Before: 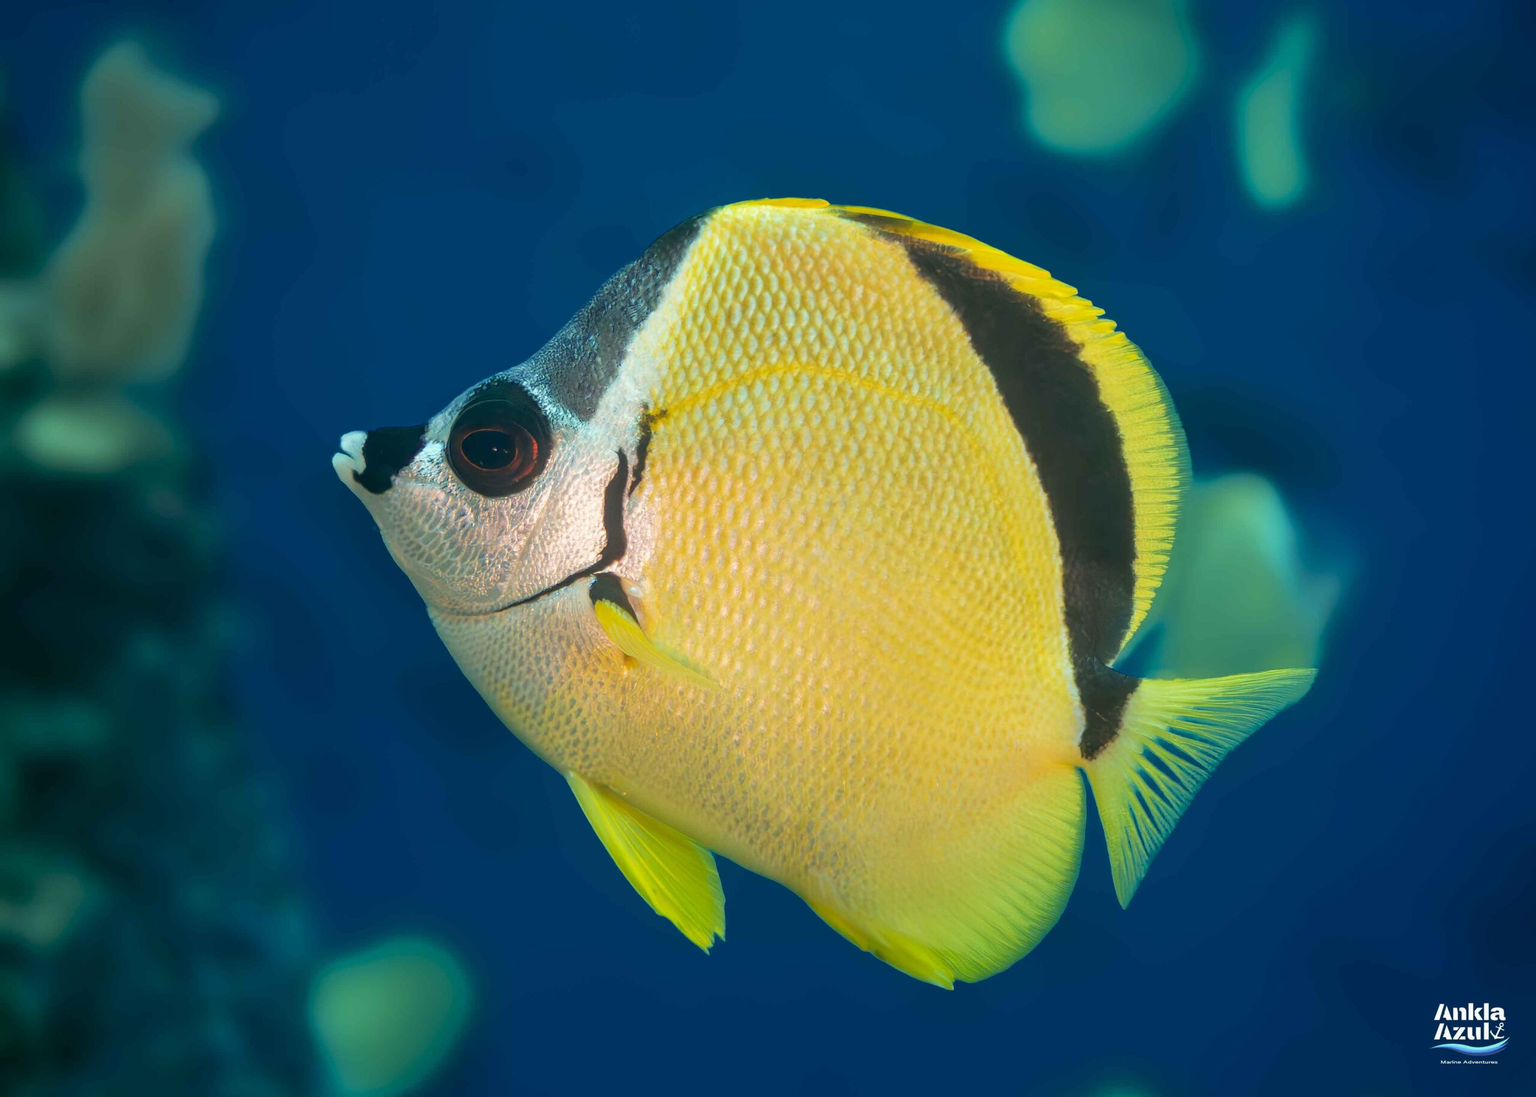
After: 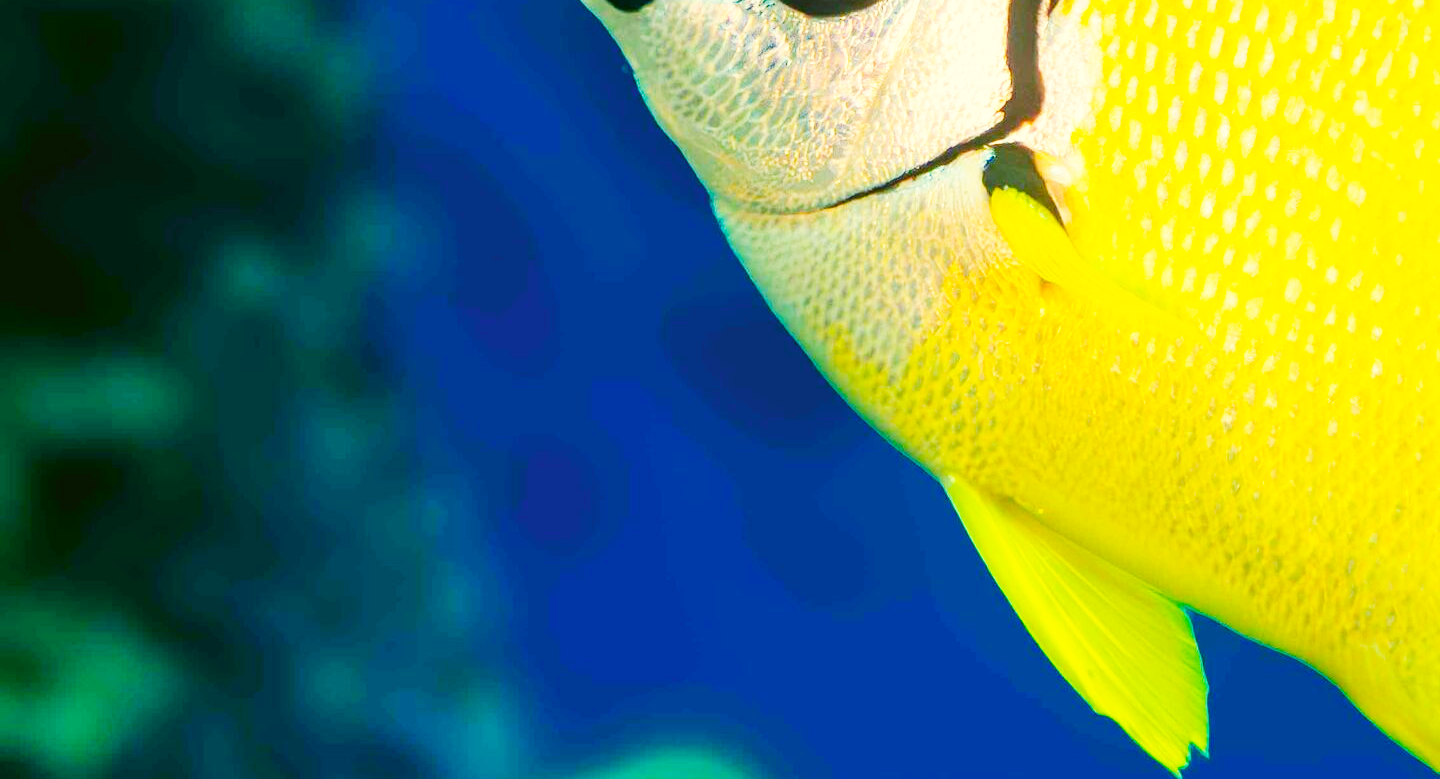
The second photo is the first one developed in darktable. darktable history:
base curve: curves: ch0 [(0, 0) (0.007, 0.004) (0.027, 0.03) (0.046, 0.07) (0.207, 0.54) (0.442, 0.872) (0.673, 0.972) (1, 1)], preserve colors none
color balance rgb: linear chroma grading › global chroma 42.449%, perceptual saturation grading › global saturation 0.059%, perceptual brilliance grading › global brilliance 2.262%, perceptual brilliance grading › highlights -3.973%, global vibrance 9.794%
crop: top 44.417%, right 43.711%, bottom 12.989%
color correction: highlights a* -1.82, highlights b* 10.17, shadows a* 0.794, shadows b* 18.81
